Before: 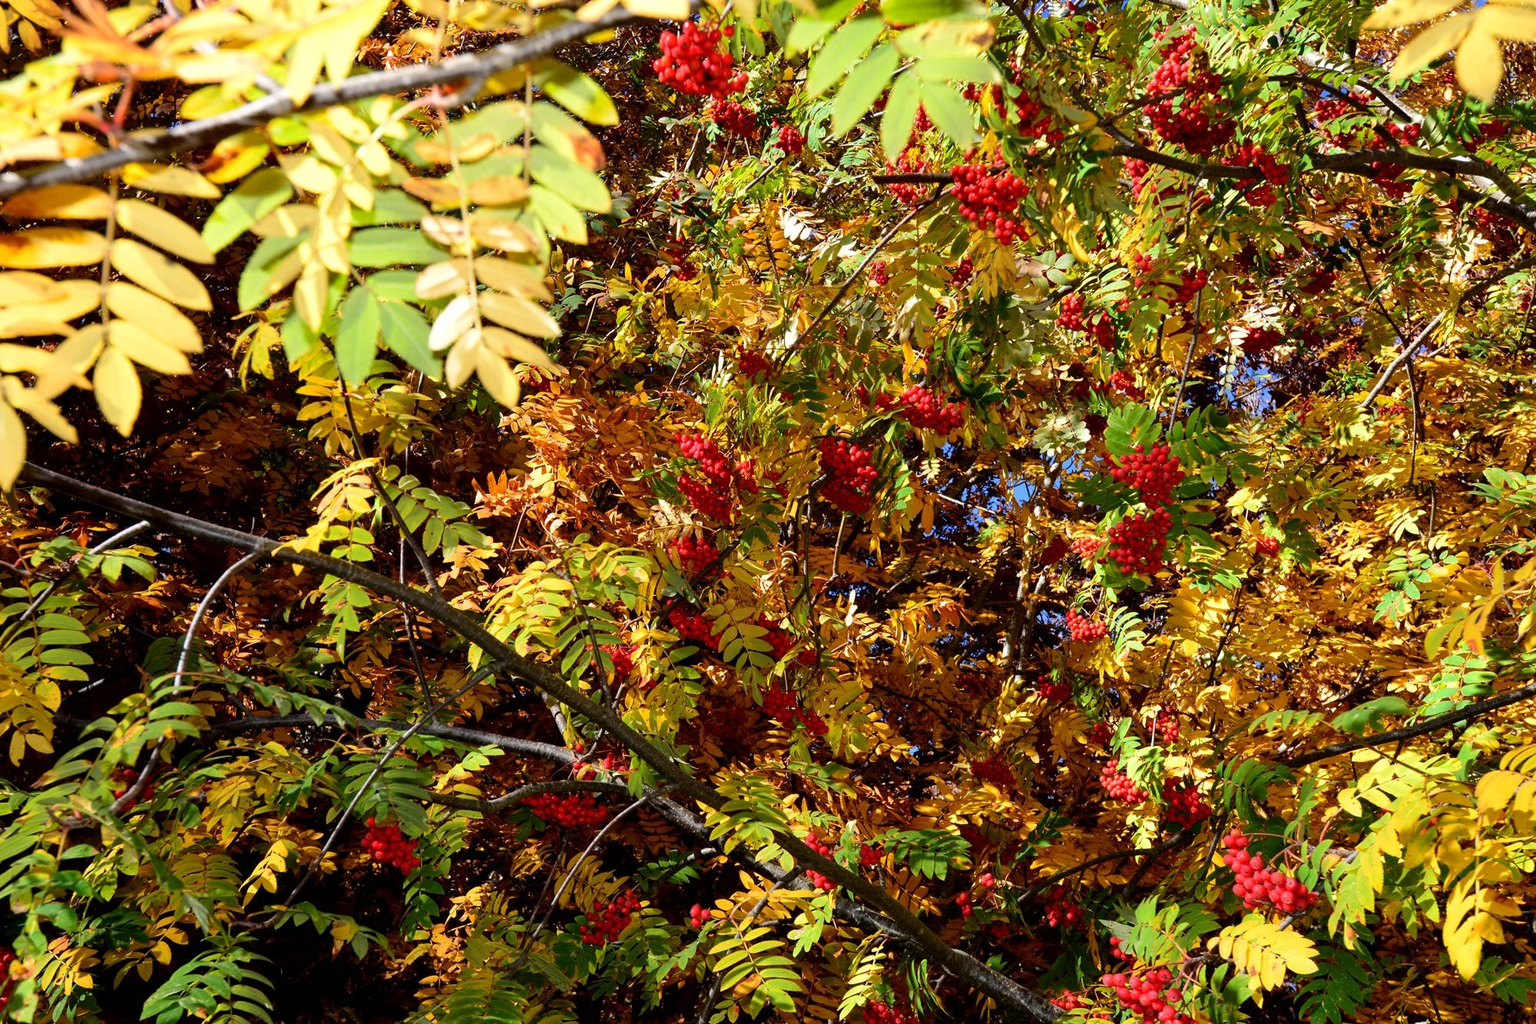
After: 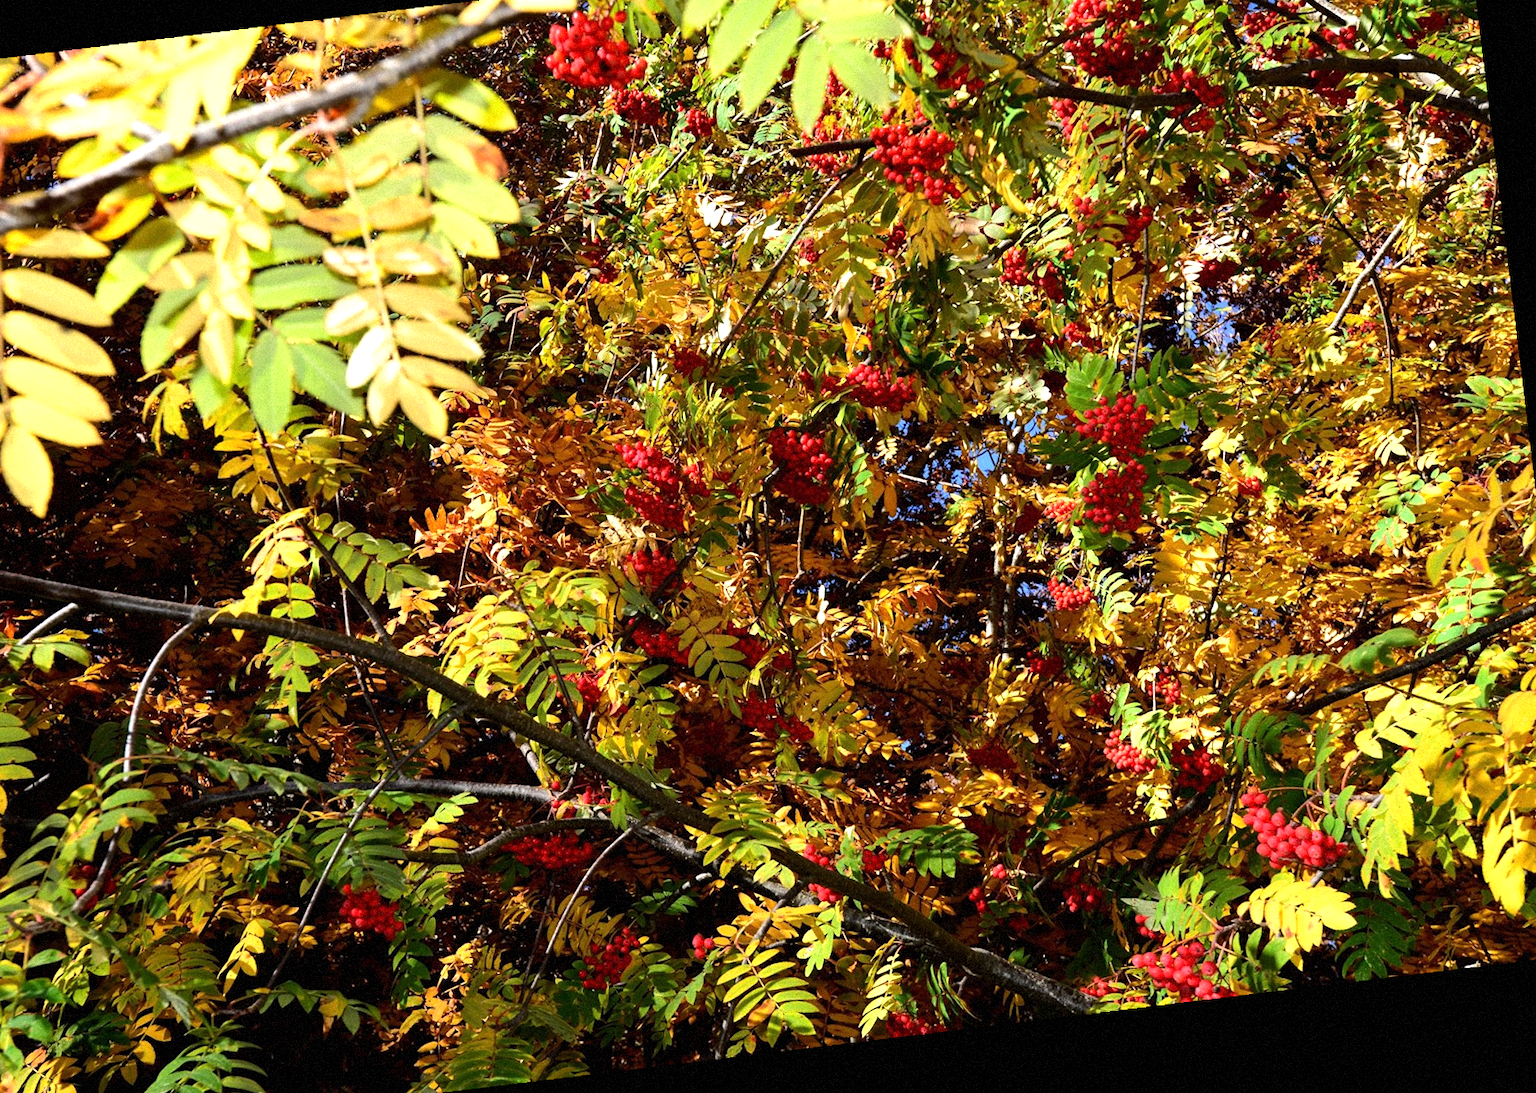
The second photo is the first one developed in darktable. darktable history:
crop and rotate: angle 1.96°, left 5.673%, top 5.673%
tone equalizer: -8 EV -0.417 EV, -7 EV -0.389 EV, -6 EV -0.333 EV, -5 EV -0.222 EV, -3 EV 0.222 EV, -2 EV 0.333 EV, -1 EV 0.389 EV, +0 EV 0.417 EV, edges refinement/feathering 500, mask exposure compensation -1.57 EV, preserve details no
rotate and perspective: rotation -4.98°, automatic cropping off
grain: mid-tones bias 0%
